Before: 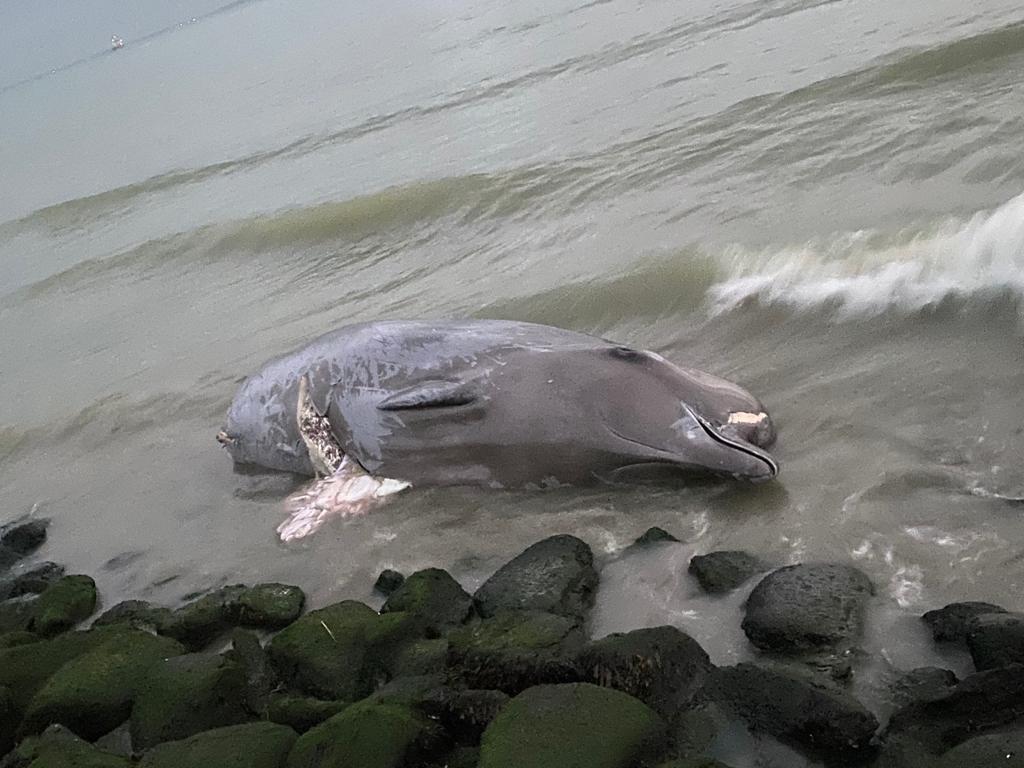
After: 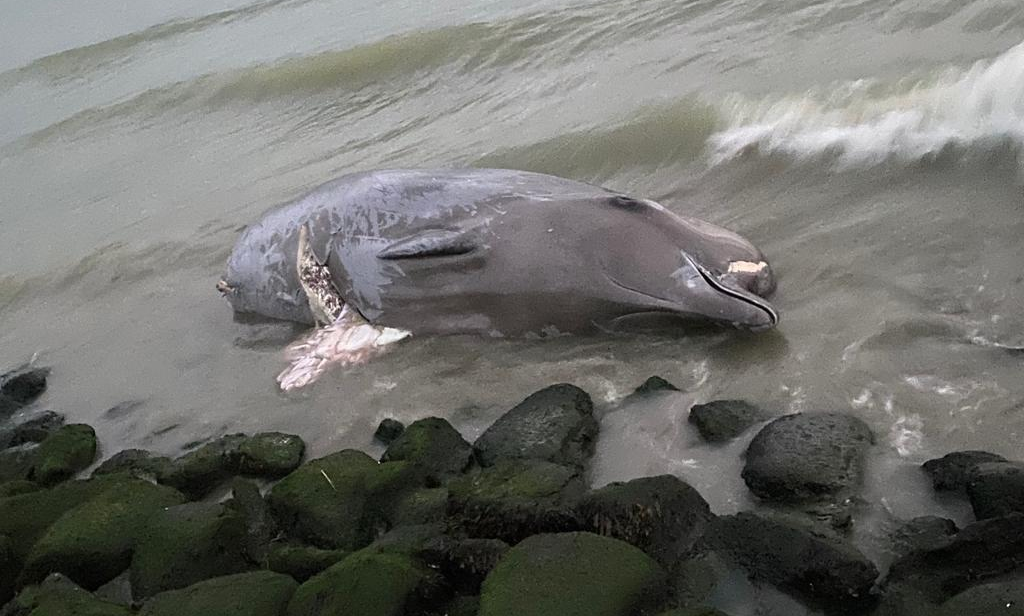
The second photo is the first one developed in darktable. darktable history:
crop and rotate: top 19.76%
